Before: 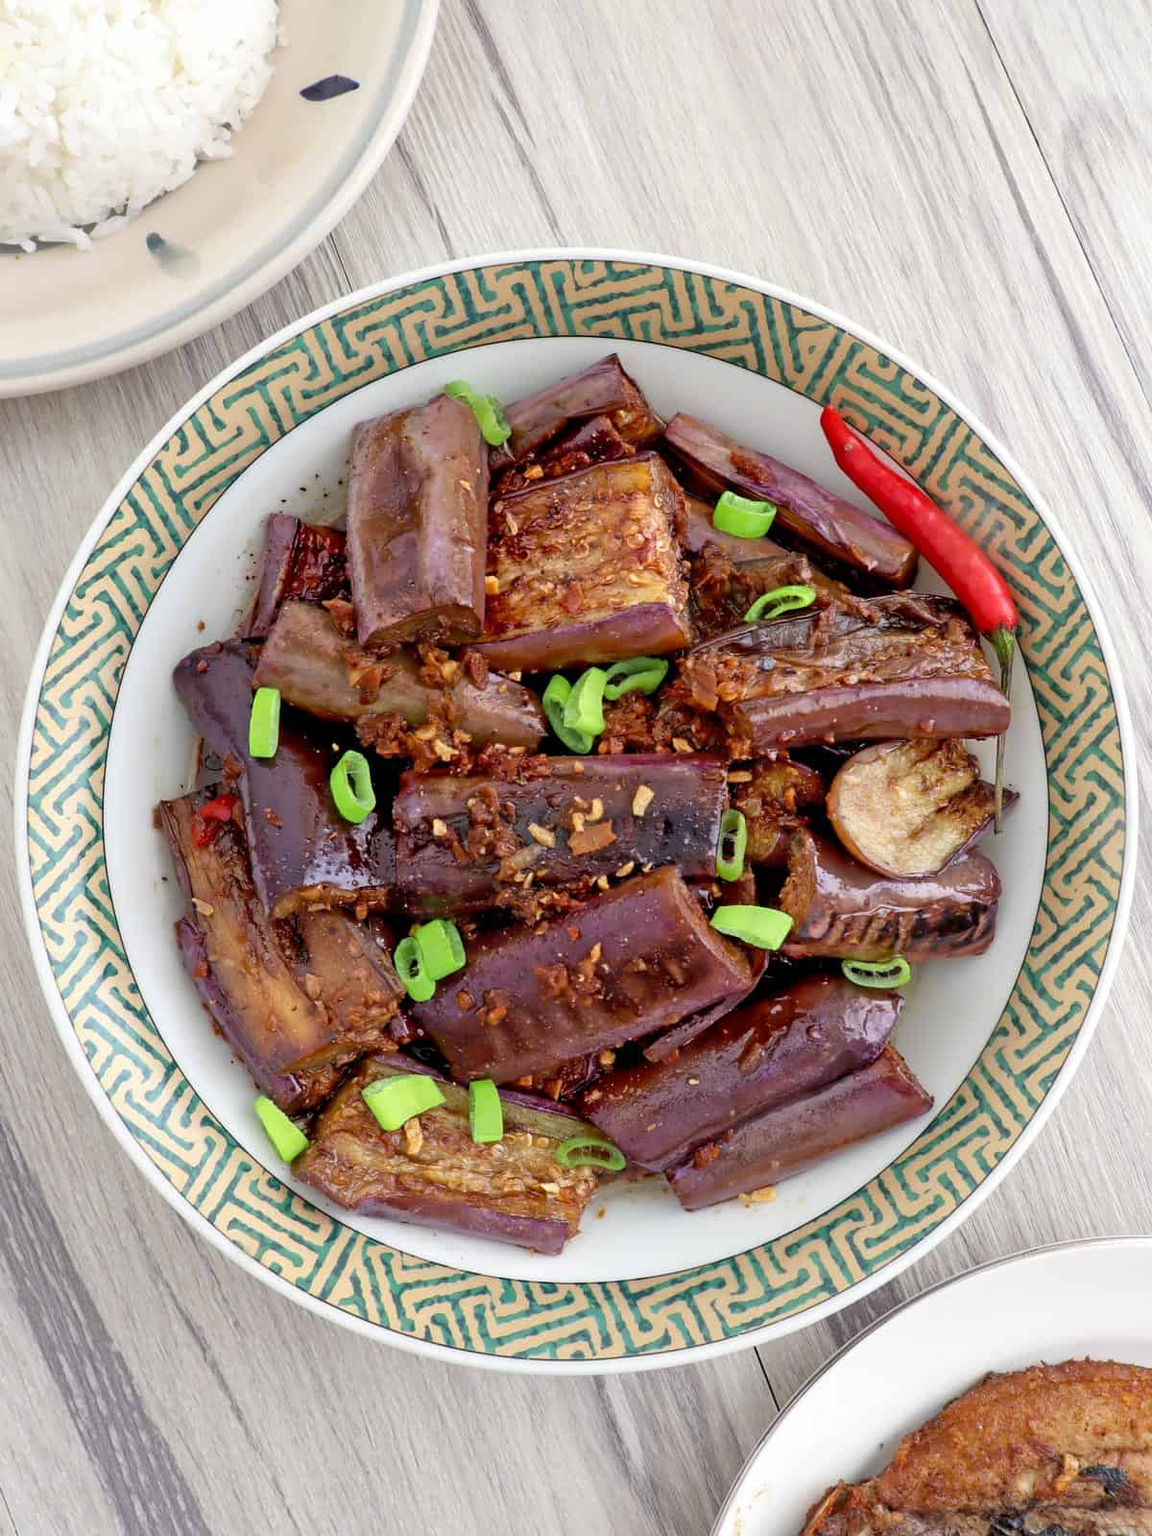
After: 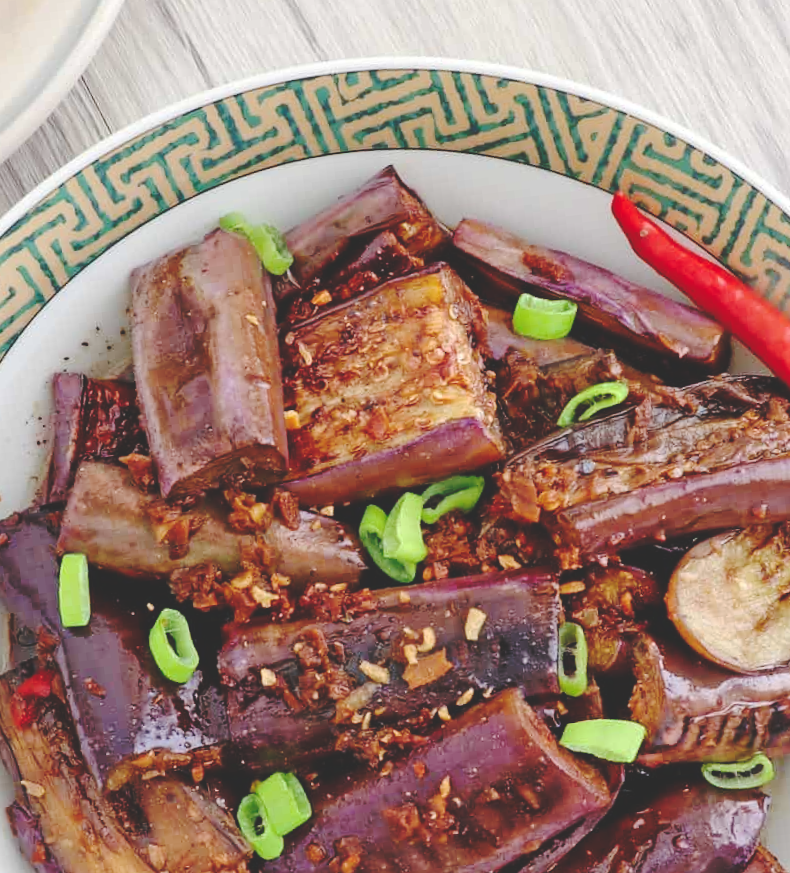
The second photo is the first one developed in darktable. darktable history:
base curve: curves: ch0 [(0, 0.024) (0.055, 0.065) (0.121, 0.166) (0.236, 0.319) (0.693, 0.726) (1, 1)], preserve colors none
rotate and perspective: rotation -6.83°, automatic cropping off
crop: left 20.932%, top 15.471%, right 21.848%, bottom 34.081%
